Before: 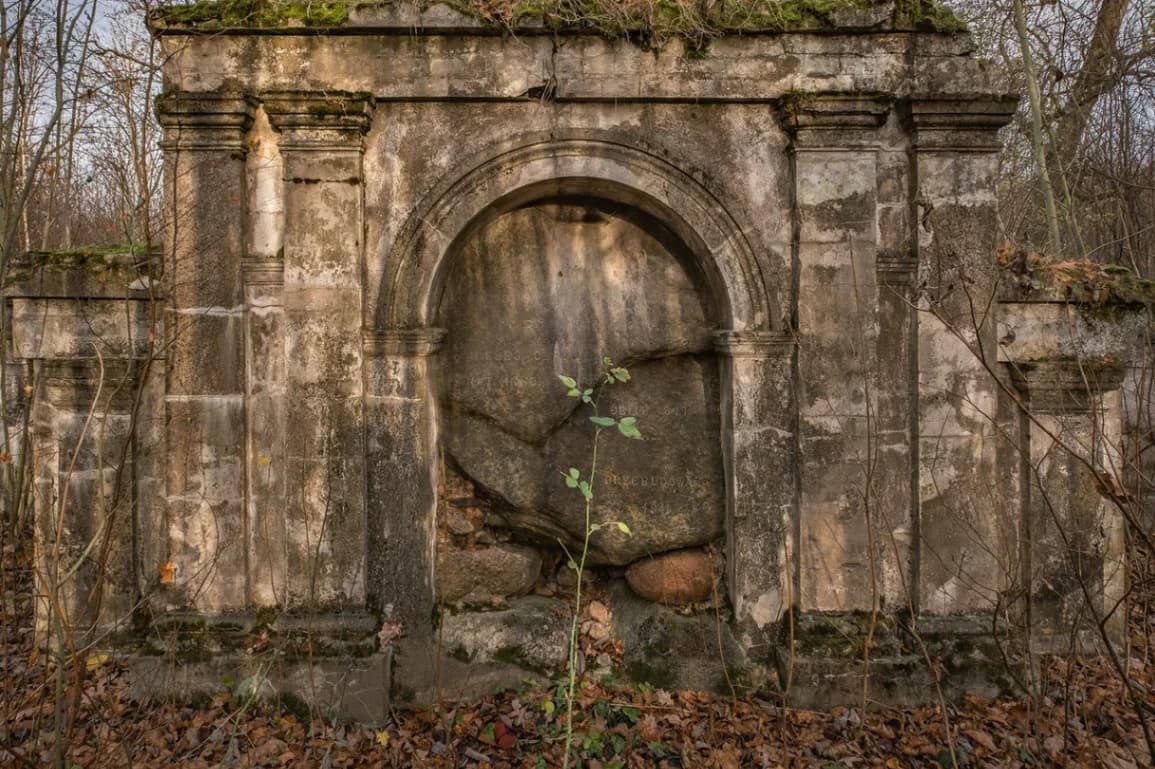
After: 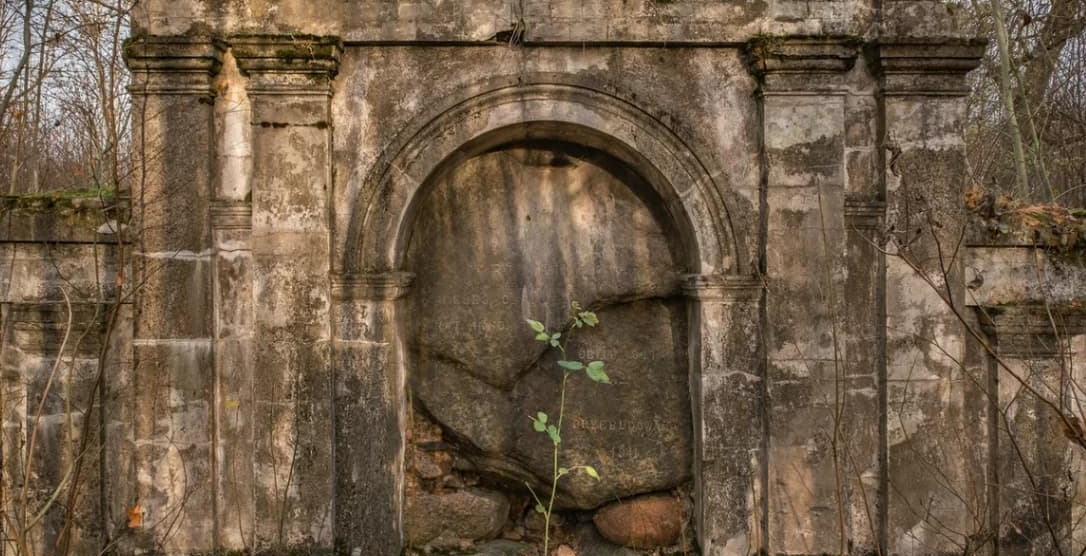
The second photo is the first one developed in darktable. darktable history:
crop: left 2.777%, top 7.353%, right 3.196%, bottom 20.302%
